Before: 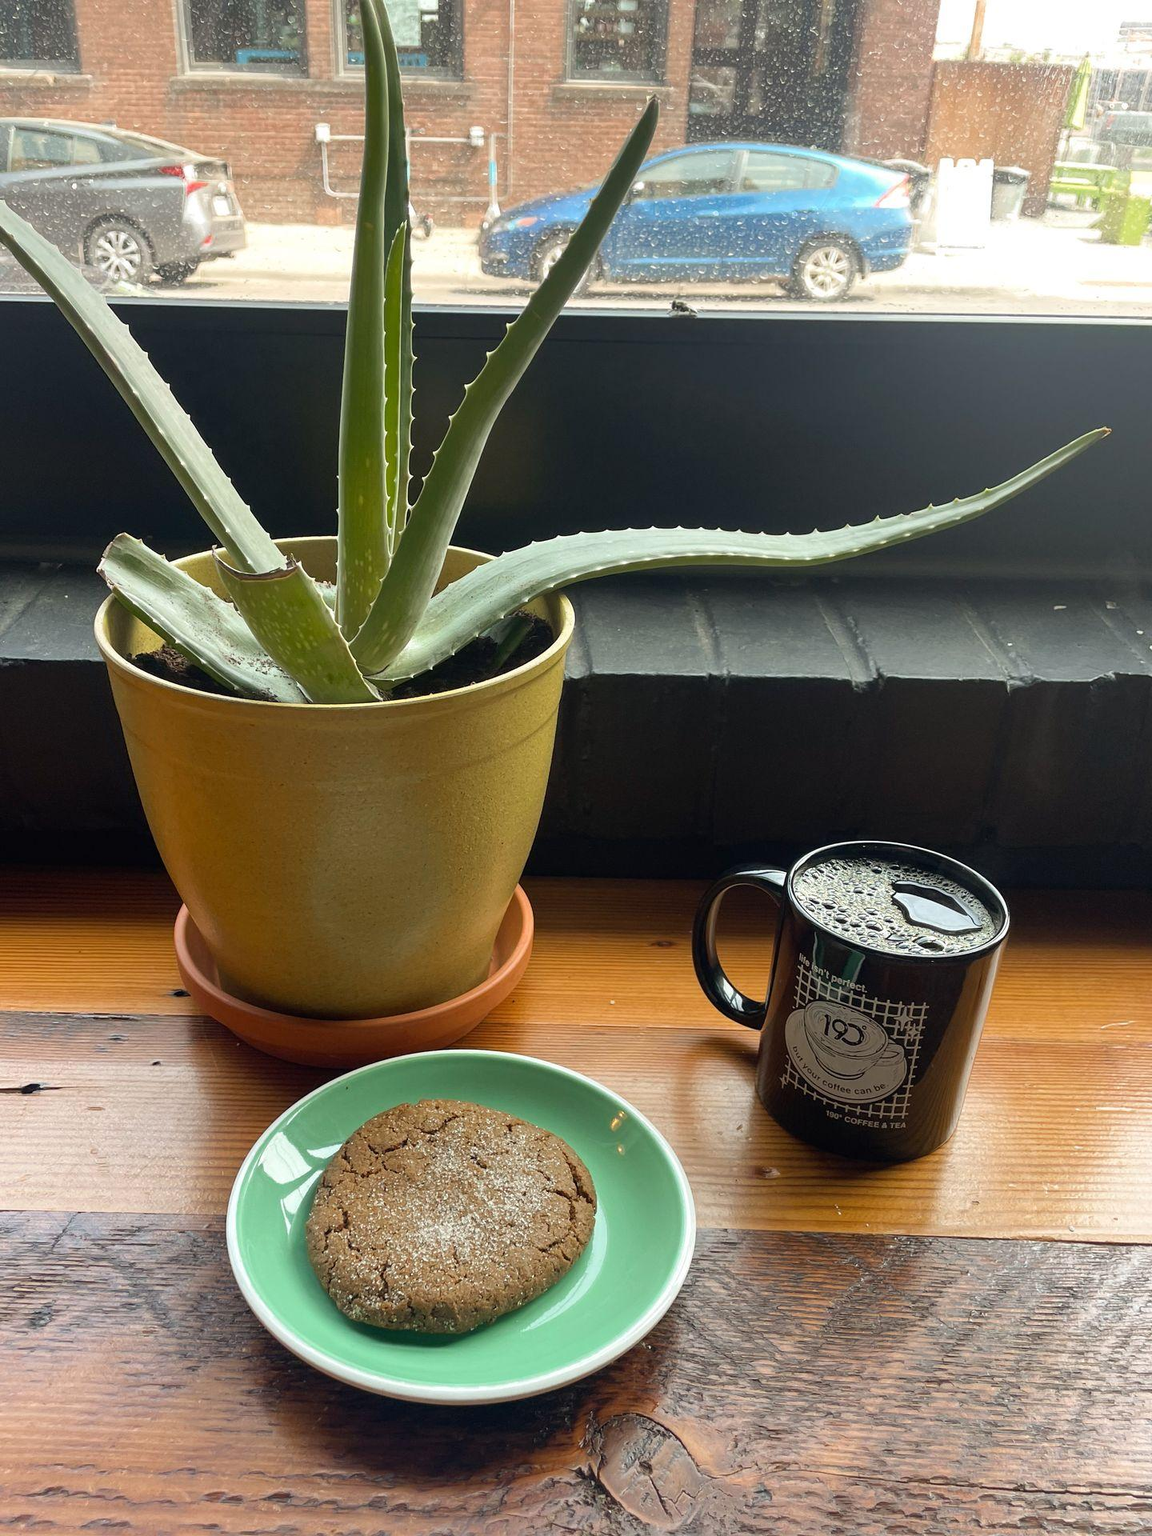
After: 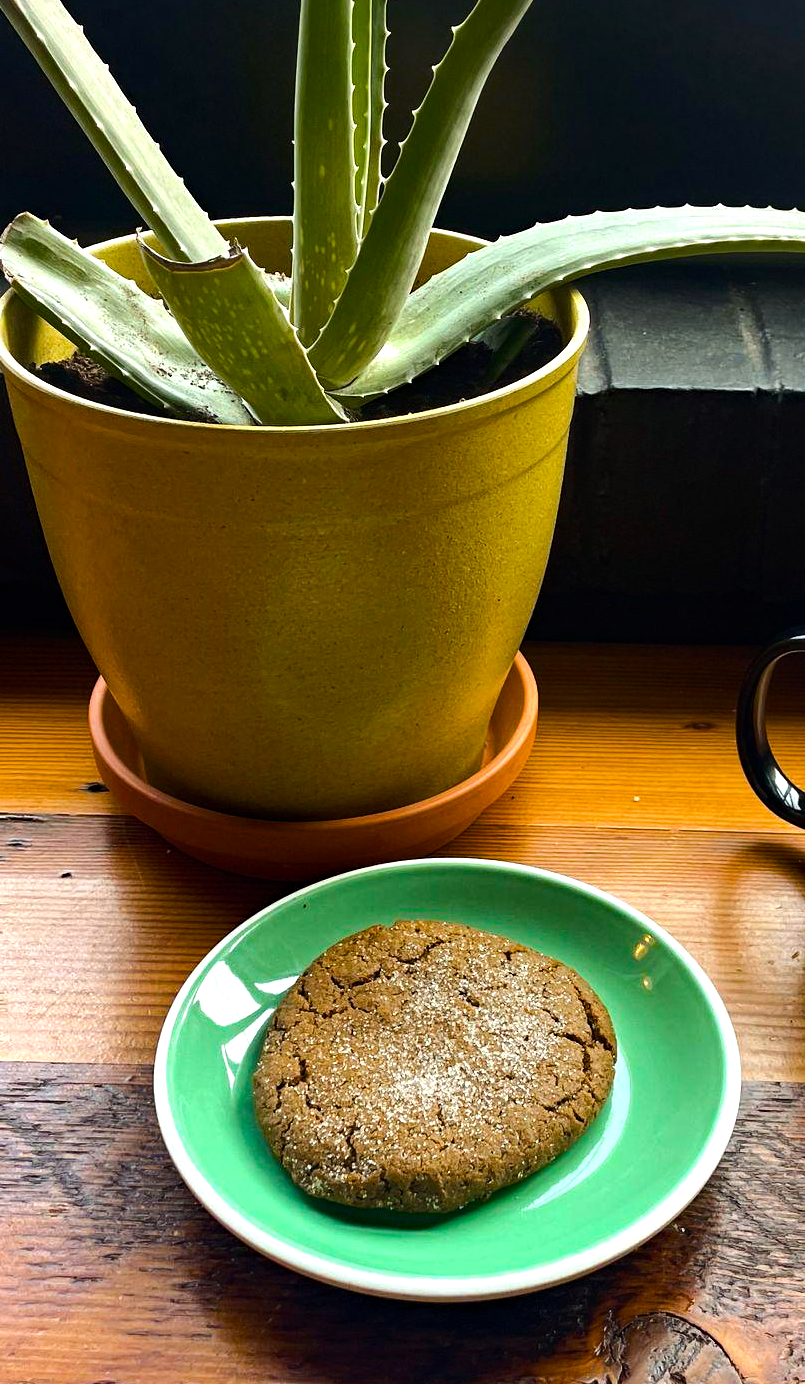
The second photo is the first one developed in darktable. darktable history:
crop: left 9.011%, top 23.683%, right 35.031%, bottom 4.192%
haze removal: strength 0.297, distance 0.254, compatibility mode true, adaptive false
color balance rgb: shadows lift › luminance -20.193%, perceptual saturation grading › global saturation 21.066%, perceptual saturation grading › highlights -19.679%, perceptual saturation grading › shadows 29.538%, perceptual brilliance grading › highlights 18.311%, perceptual brilliance grading › mid-tones 30.609%, perceptual brilliance grading › shadows -31.117%, global vibrance 20%
